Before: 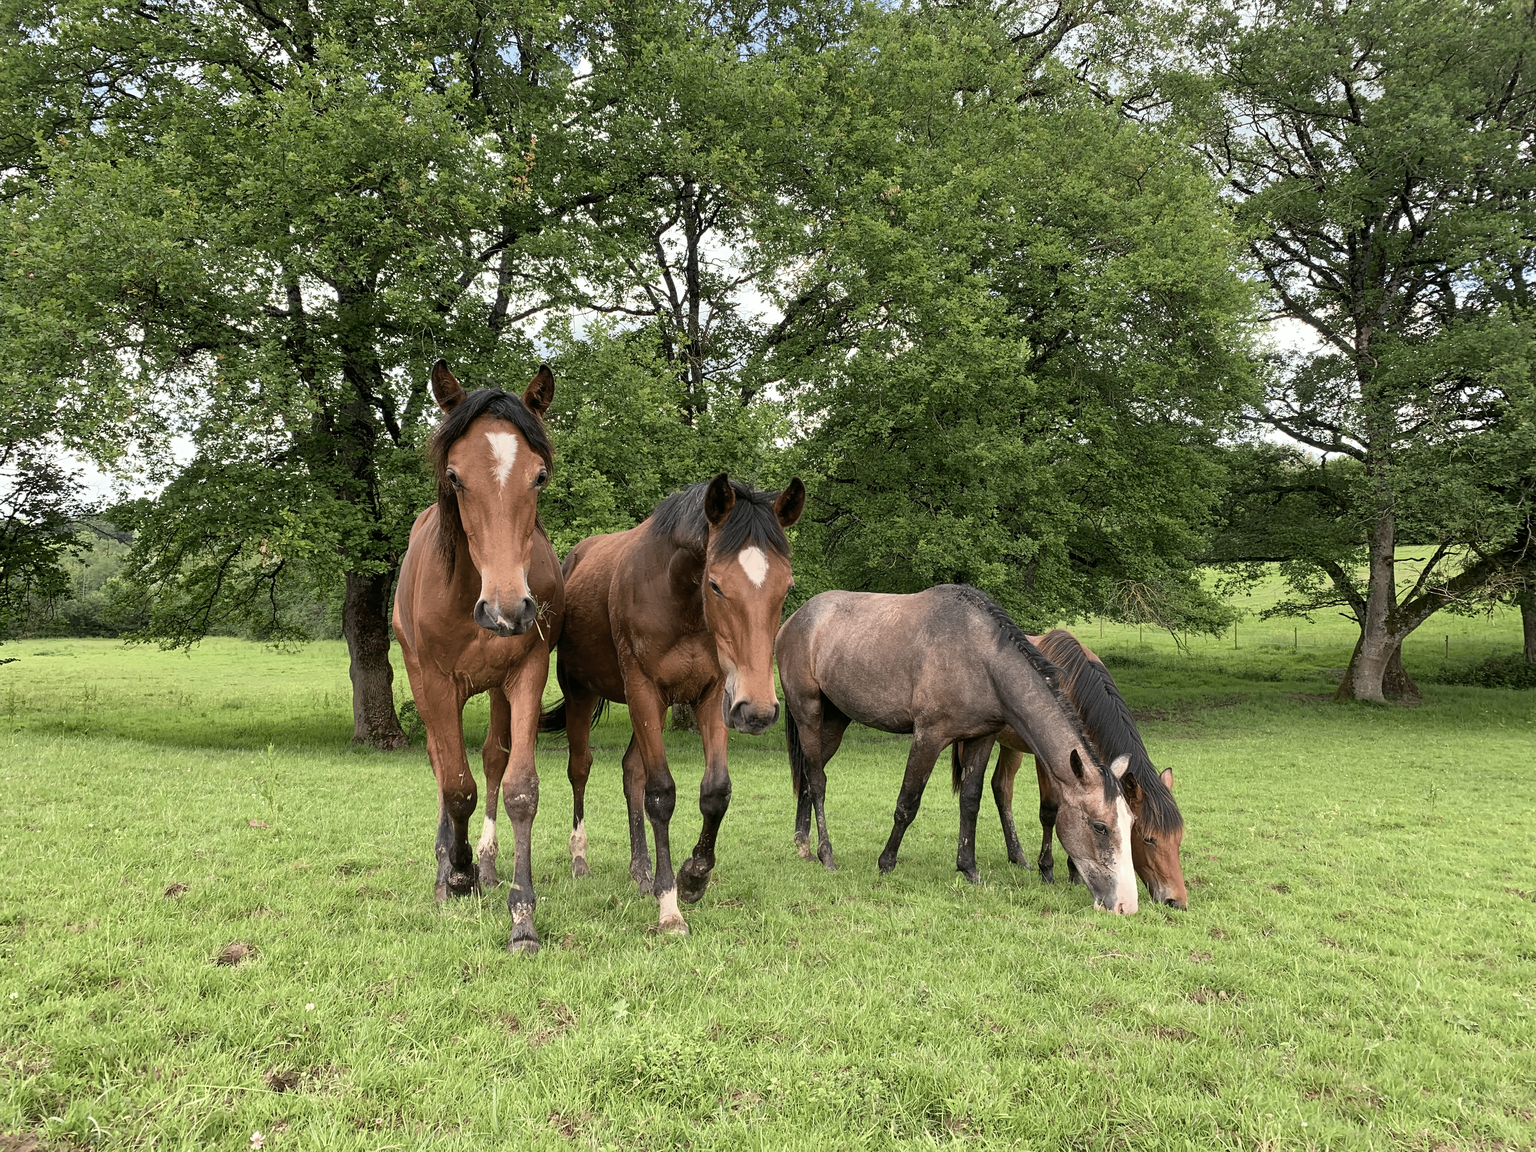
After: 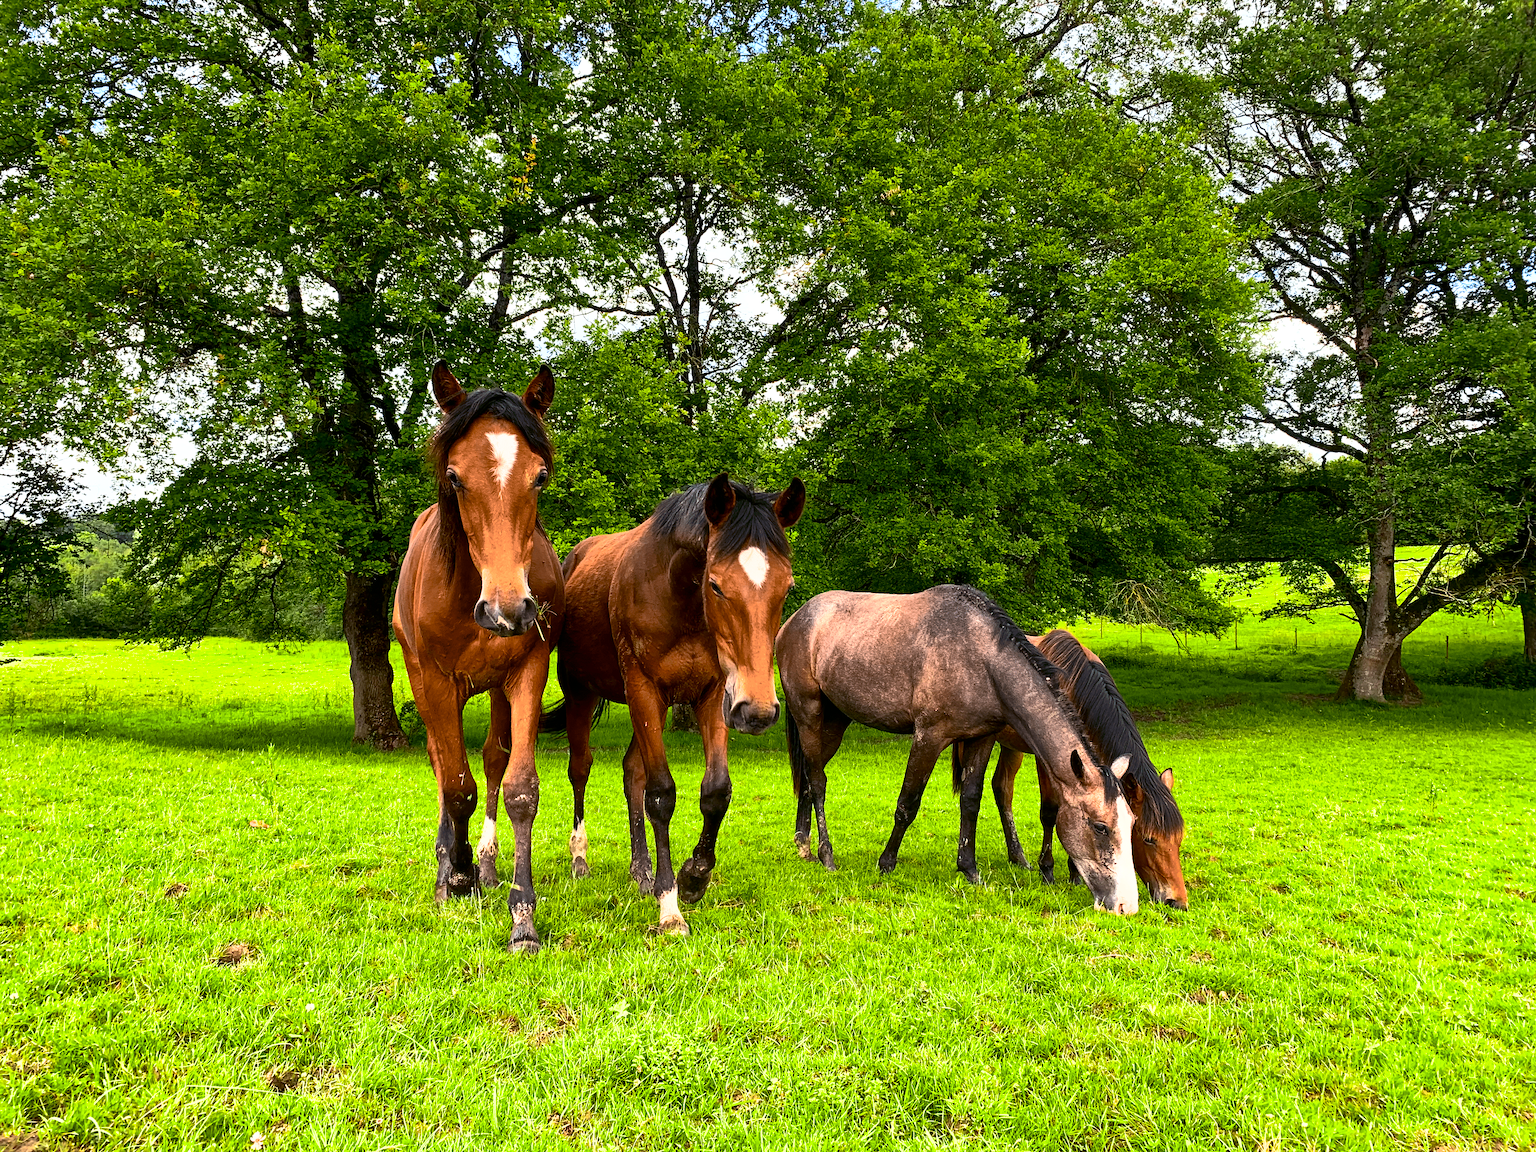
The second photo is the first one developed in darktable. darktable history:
base curve: curves: ch0 [(0, 0) (0.257, 0.25) (0.482, 0.586) (0.757, 0.871) (1, 1)]
color balance rgb: linear chroma grading › global chroma 50%, perceptual saturation grading › global saturation 2.34%, global vibrance 6.64%, contrast 12.71%, saturation formula JzAzBz (2021)
shadows and highlights: on, module defaults
contrast brightness saturation: contrast 0.12, brightness -0.12, saturation 0.2
tone equalizer: -8 EV -0.417 EV, -7 EV -0.389 EV, -6 EV -0.333 EV, -5 EV -0.222 EV, -3 EV 0.222 EV, -2 EV 0.333 EV, -1 EV 0.389 EV, +0 EV 0.417 EV, edges refinement/feathering 500, mask exposure compensation -1.57 EV, preserve details no
white balance: red 1.009, blue 1.027
